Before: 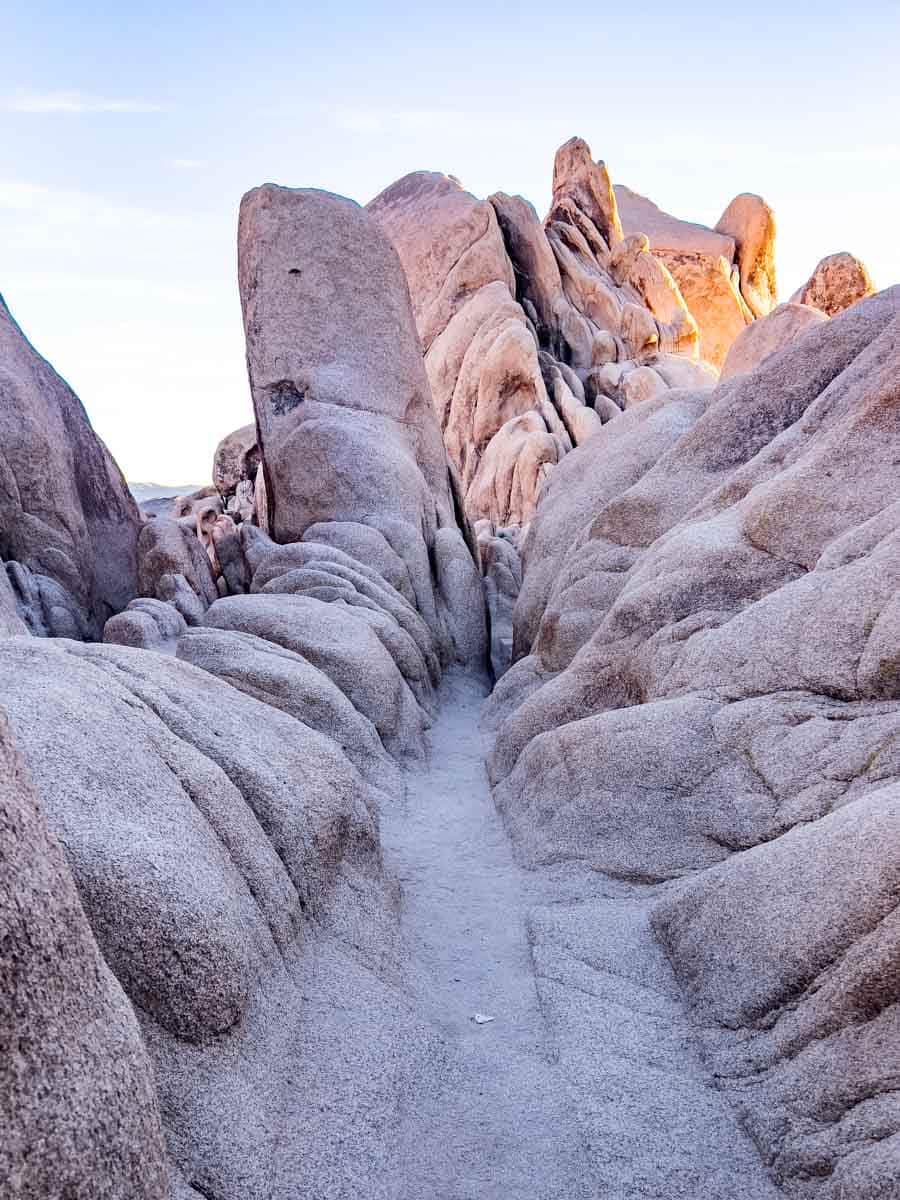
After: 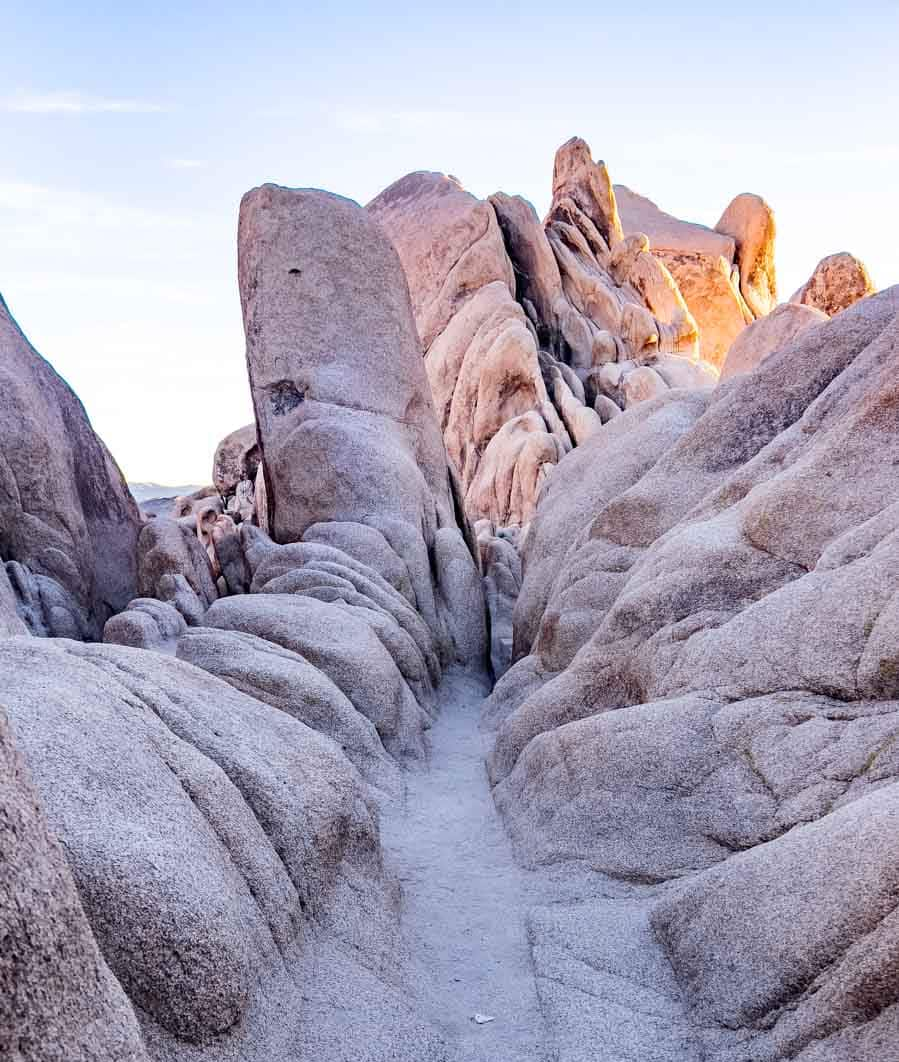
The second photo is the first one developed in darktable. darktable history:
crop and rotate: top 0%, bottom 11.448%
